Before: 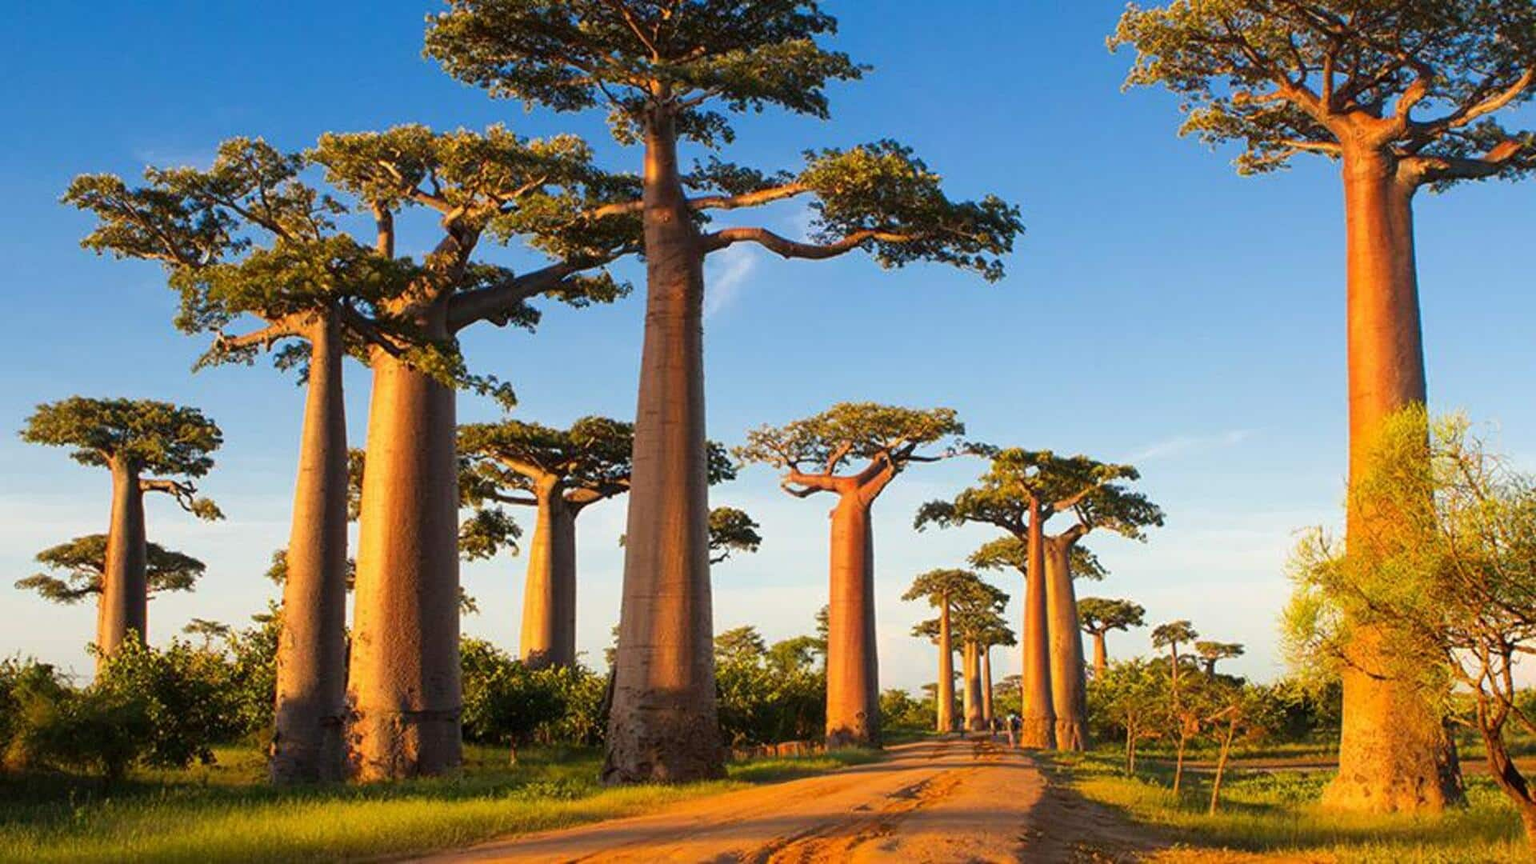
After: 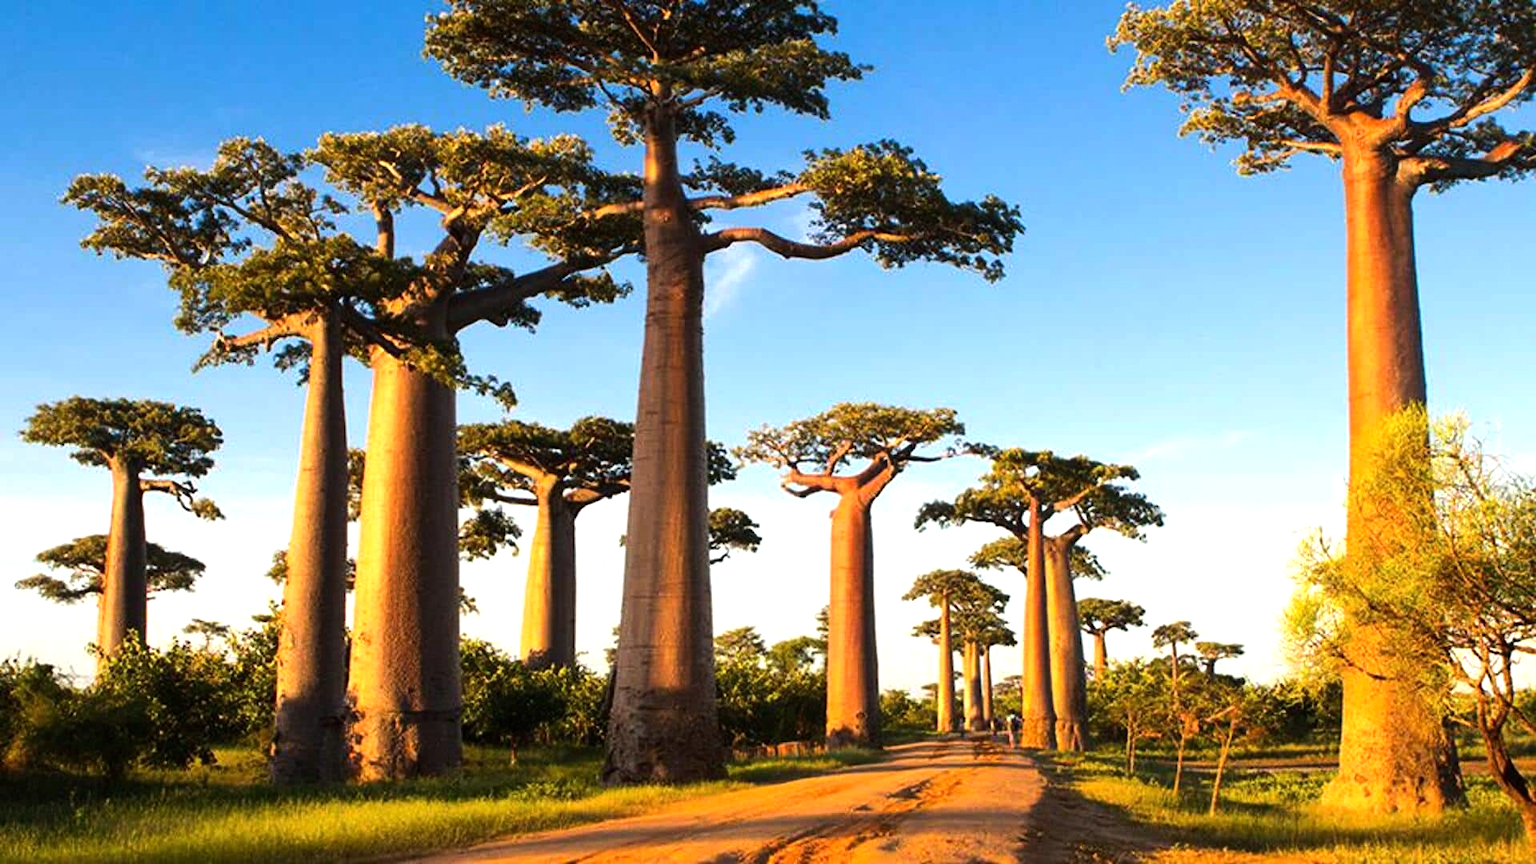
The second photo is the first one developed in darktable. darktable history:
tone equalizer: -8 EV -0.742 EV, -7 EV -0.67 EV, -6 EV -0.603 EV, -5 EV -0.385 EV, -3 EV 0.397 EV, -2 EV 0.6 EV, -1 EV 0.687 EV, +0 EV 0.763 EV, edges refinement/feathering 500, mask exposure compensation -1.57 EV, preserve details no
